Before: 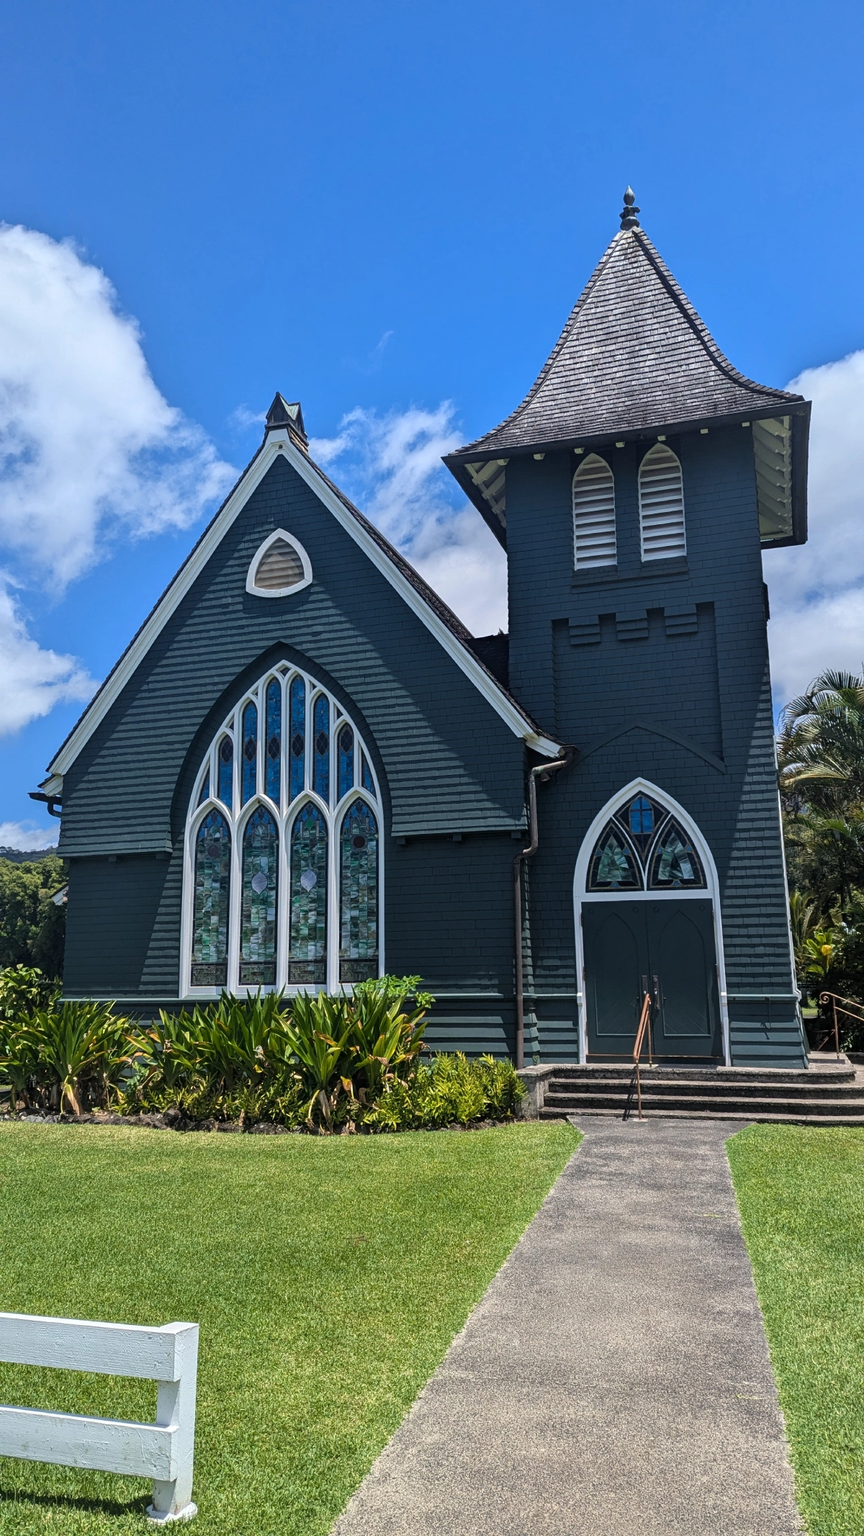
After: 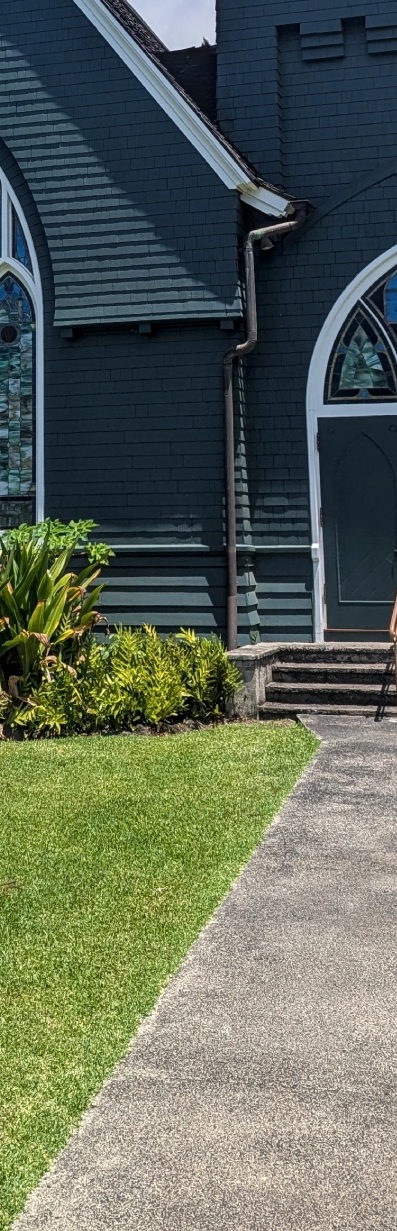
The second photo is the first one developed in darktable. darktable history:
local contrast: on, module defaults
crop: left 40.878%, top 39.176%, right 25.993%, bottom 3.081%
